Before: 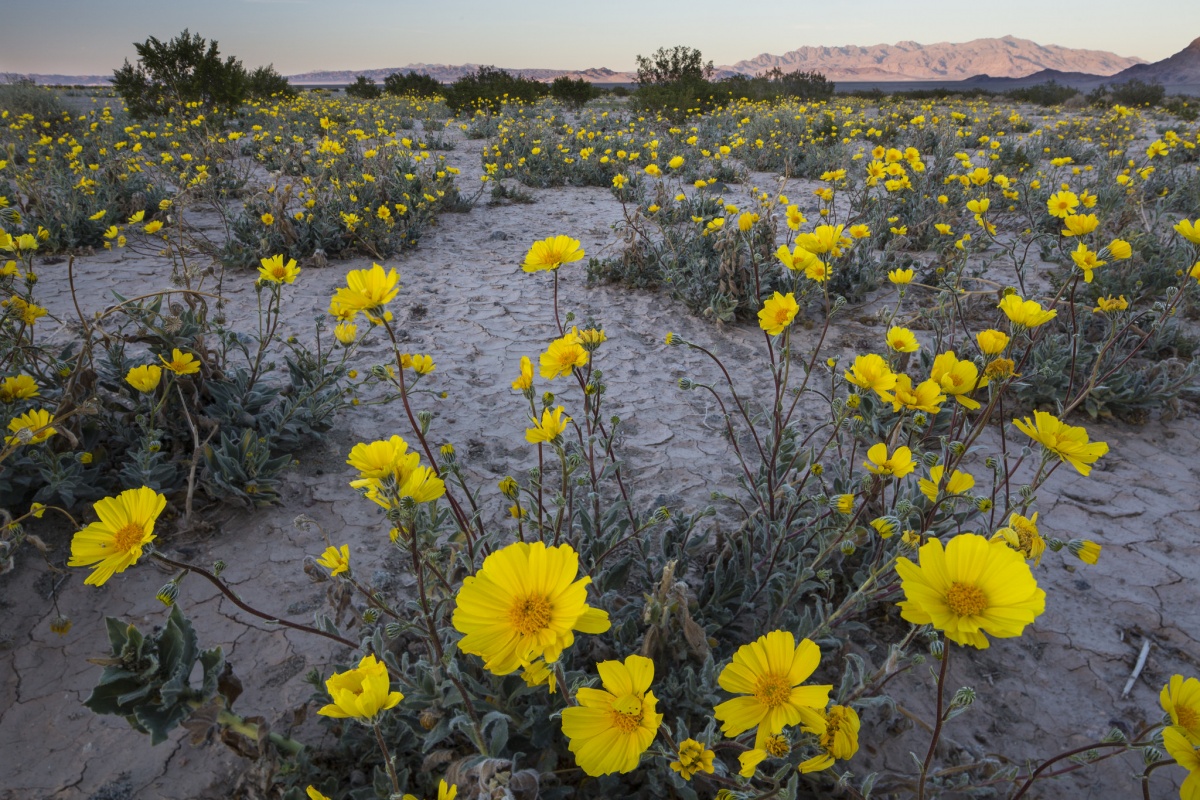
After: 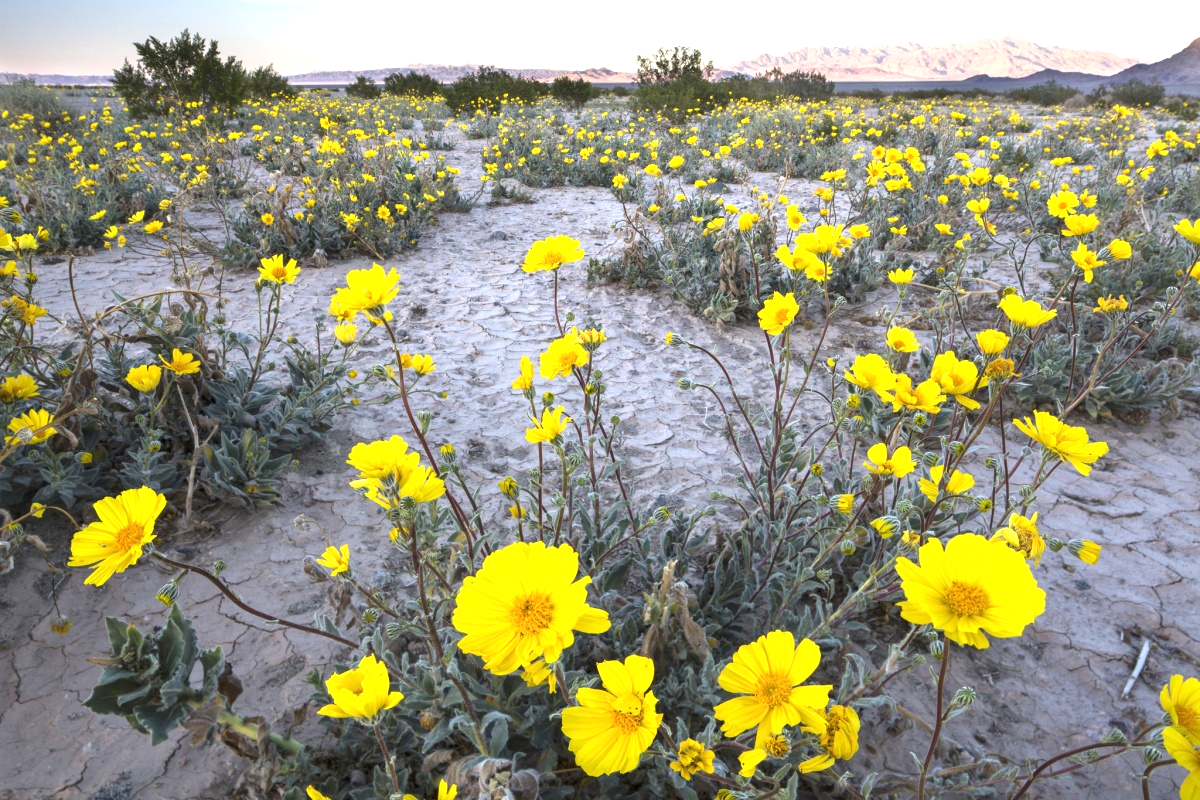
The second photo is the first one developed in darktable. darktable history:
exposure: black level correction 0, exposure 1.28 EV, compensate highlight preservation false
